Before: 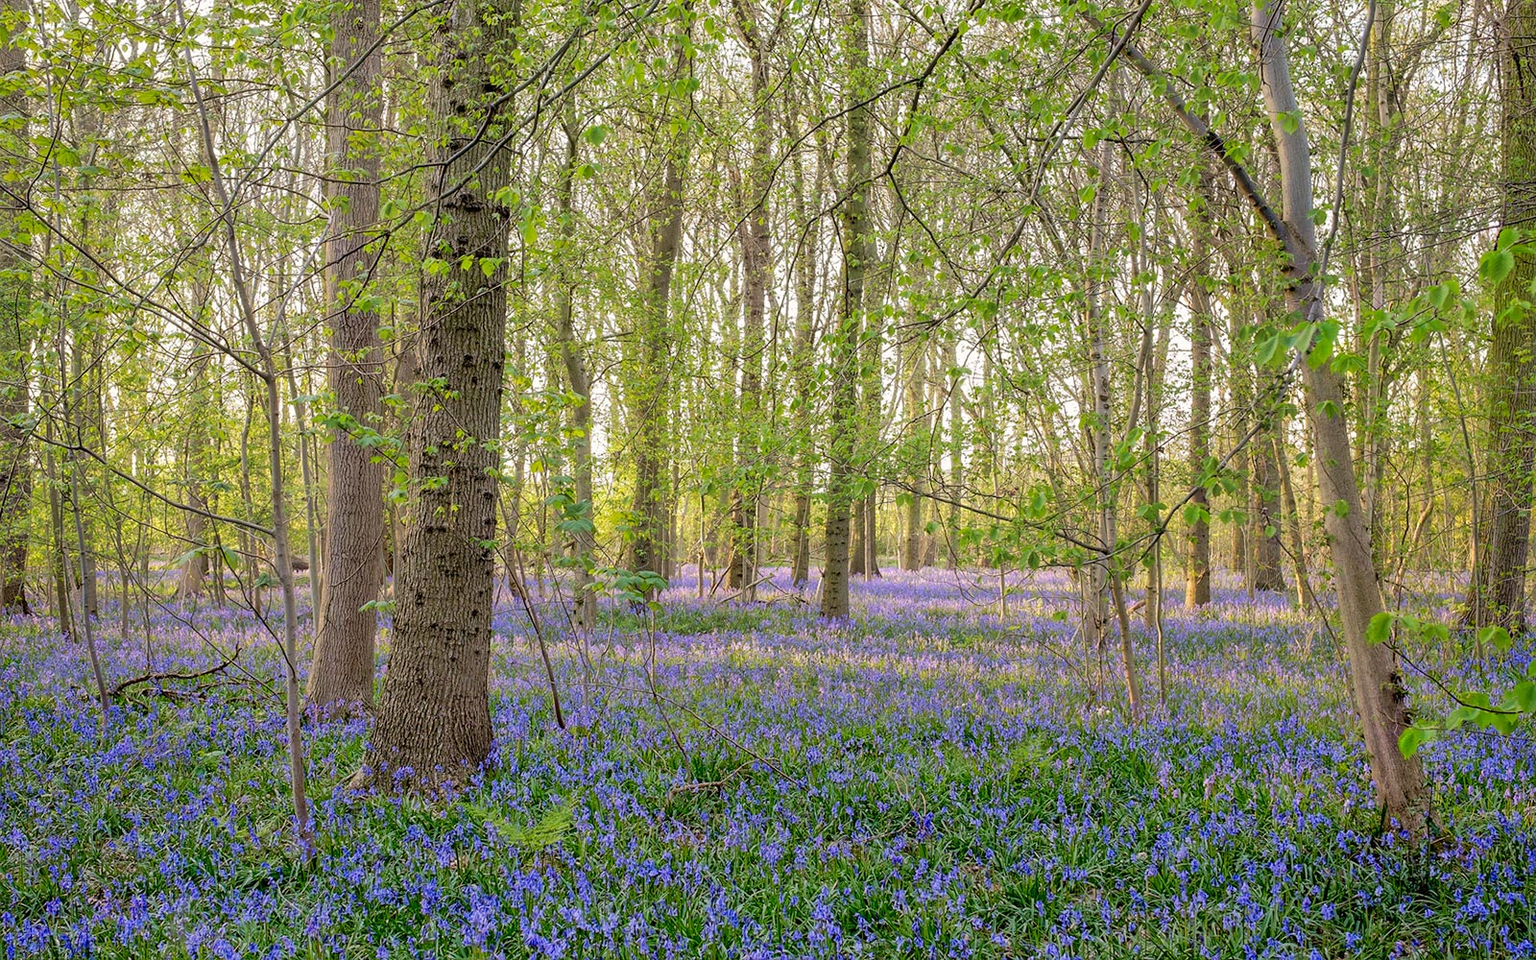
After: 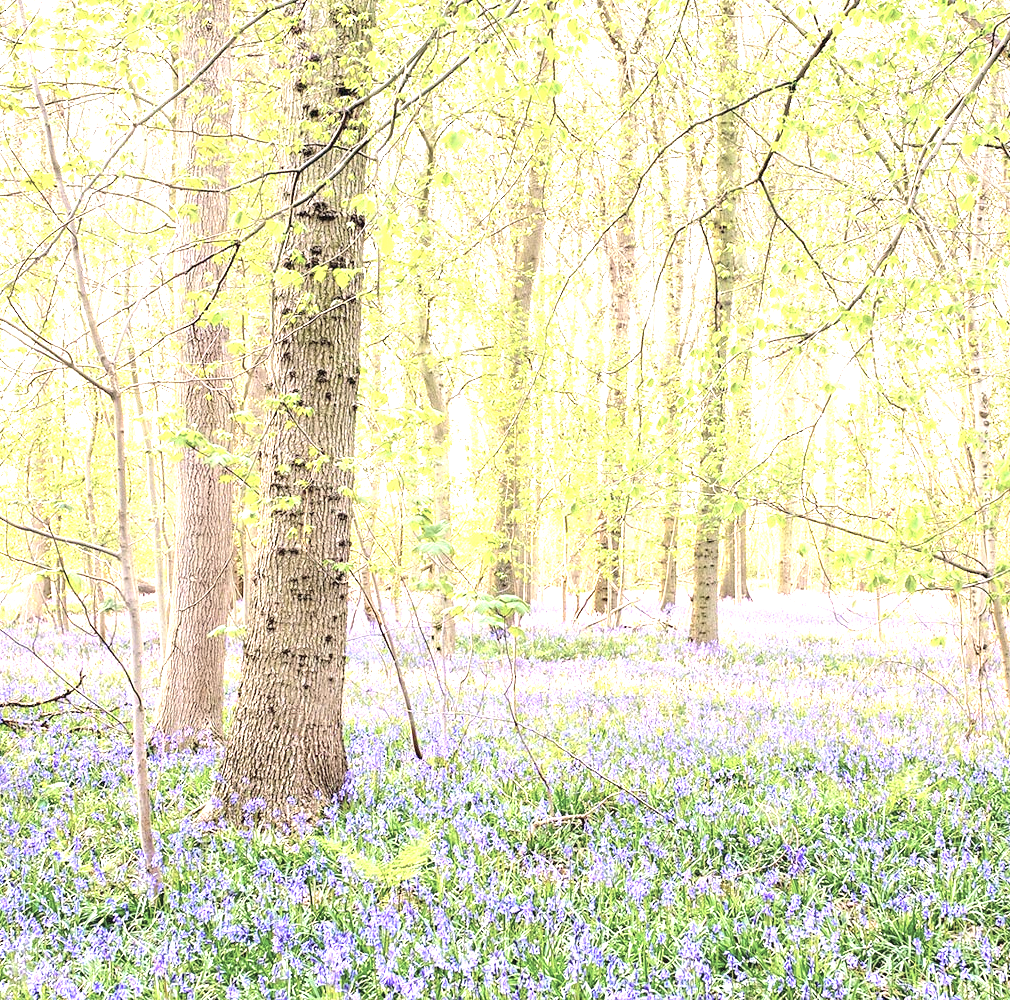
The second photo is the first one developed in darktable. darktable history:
color correction: highlights a* 5.52, highlights b* 5.18, saturation 0.668
contrast brightness saturation: brightness 0.117
crop: left 10.385%, right 26.478%
exposure: exposure 2.21 EV, compensate highlight preservation false
